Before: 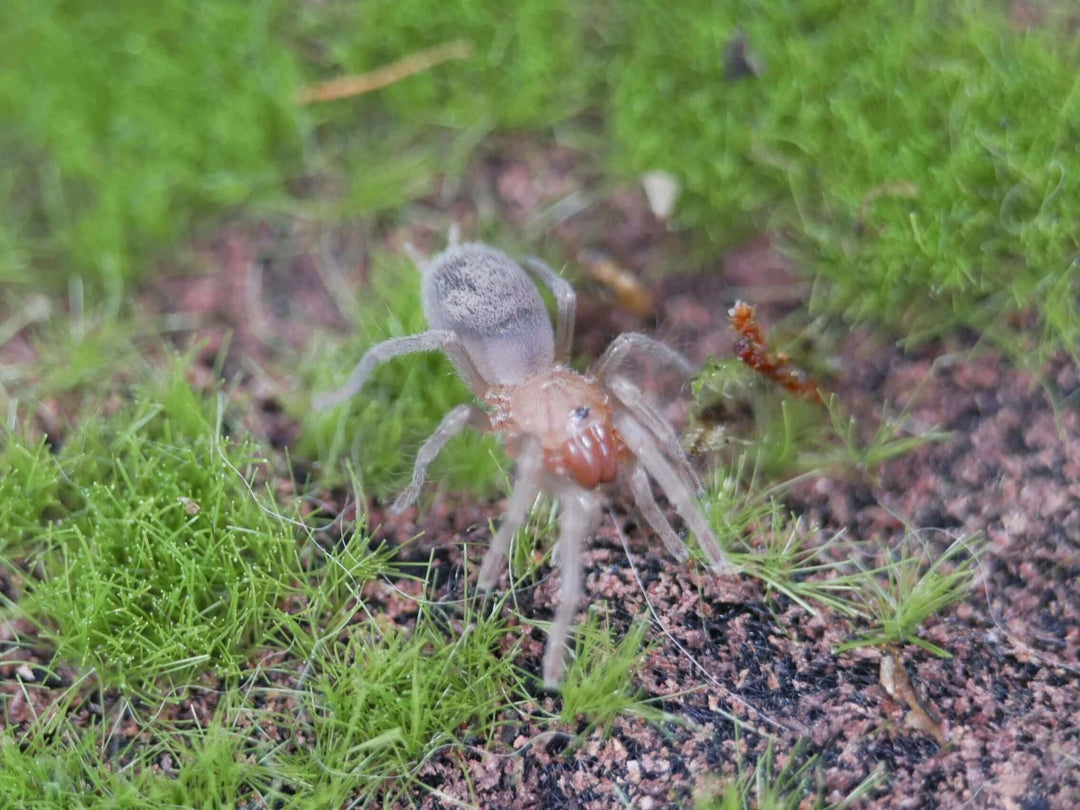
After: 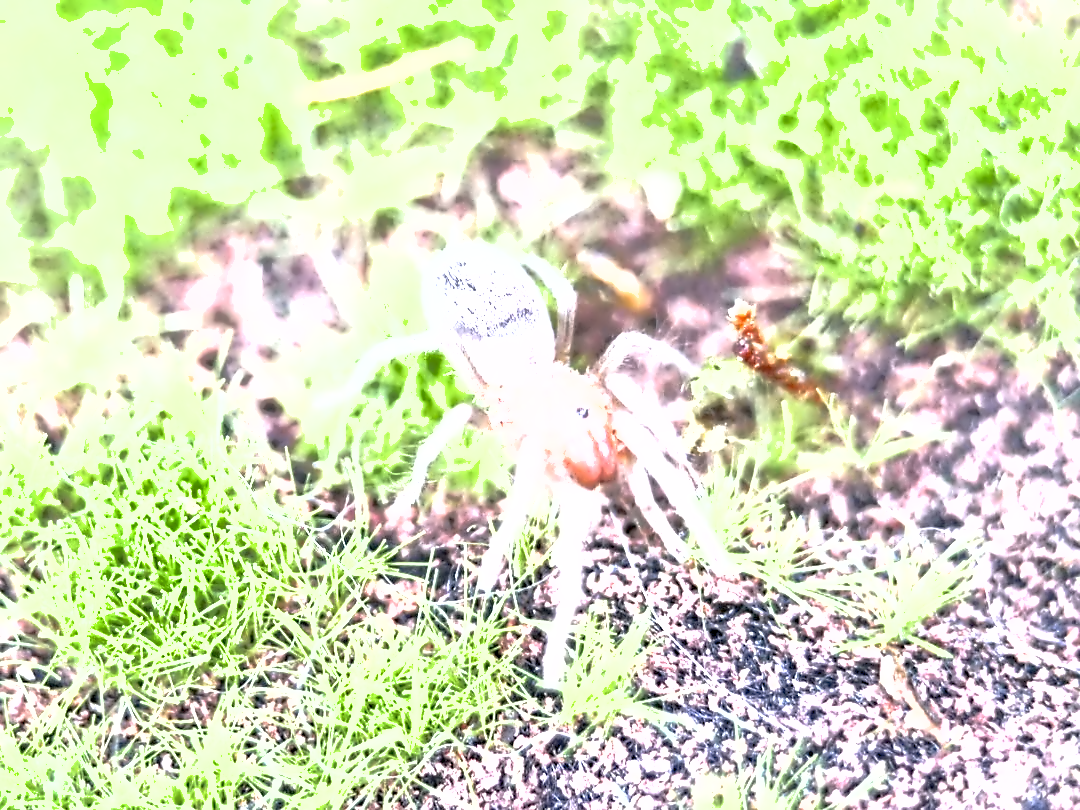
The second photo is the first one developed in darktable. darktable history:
rotate and perspective: crop left 0, crop top 0
contrast equalizer: octaves 7, y [[0.5, 0.542, 0.583, 0.625, 0.667, 0.708], [0.5 ×6], [0.5 ×6], [0, 0.033, 0.067, 0.1, 0.133, 0.167], [0, 0.05, 0.1, 0.15, 0.2, 0.25]]
contrast brightness saturation: contrast 0.11, saturation -0.17
exposure: black level correction 0, exposure 2.327 EV, compensate exposure bias true, compensate highlight preservation false
shadows and highlights: on, module defaults
